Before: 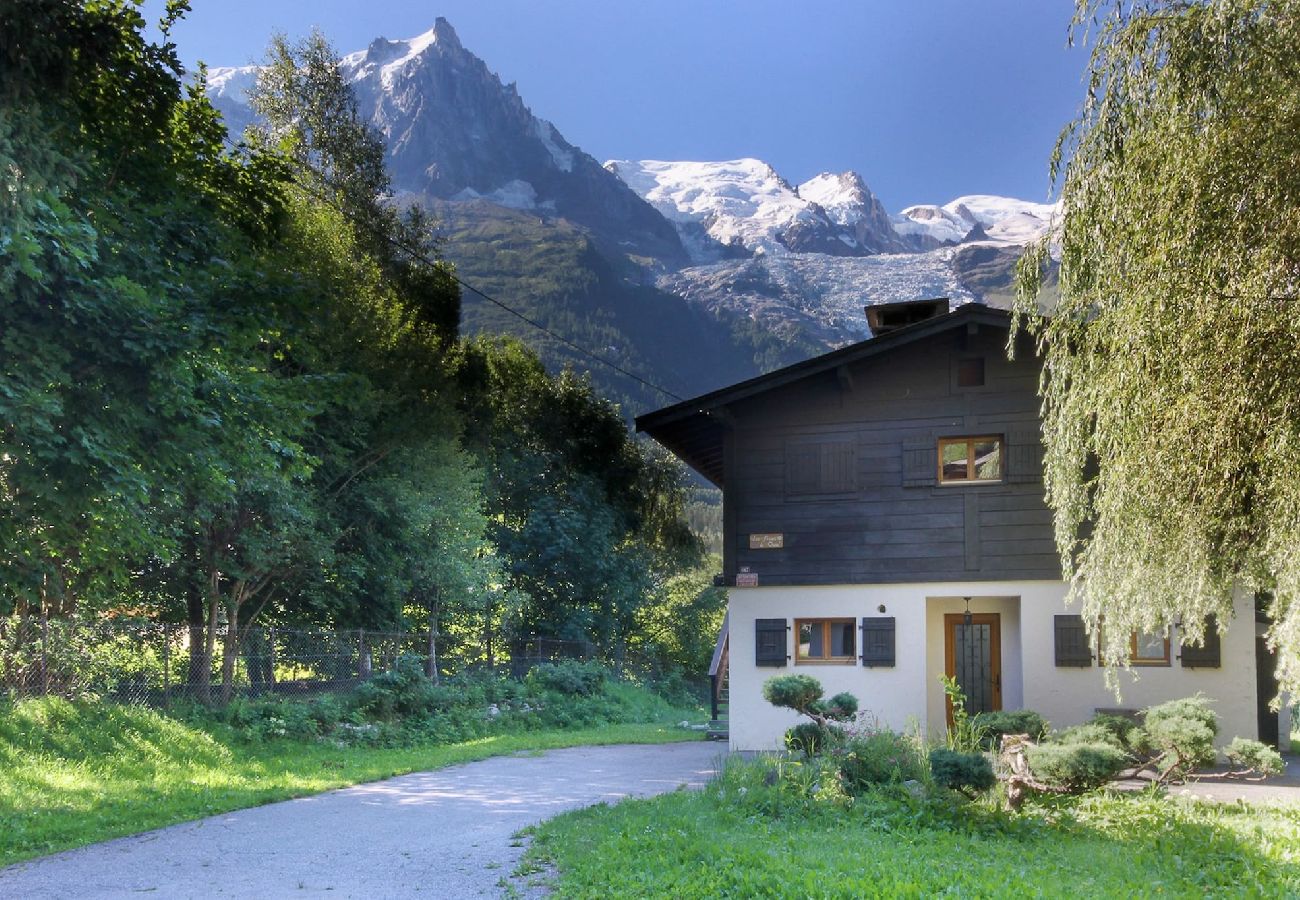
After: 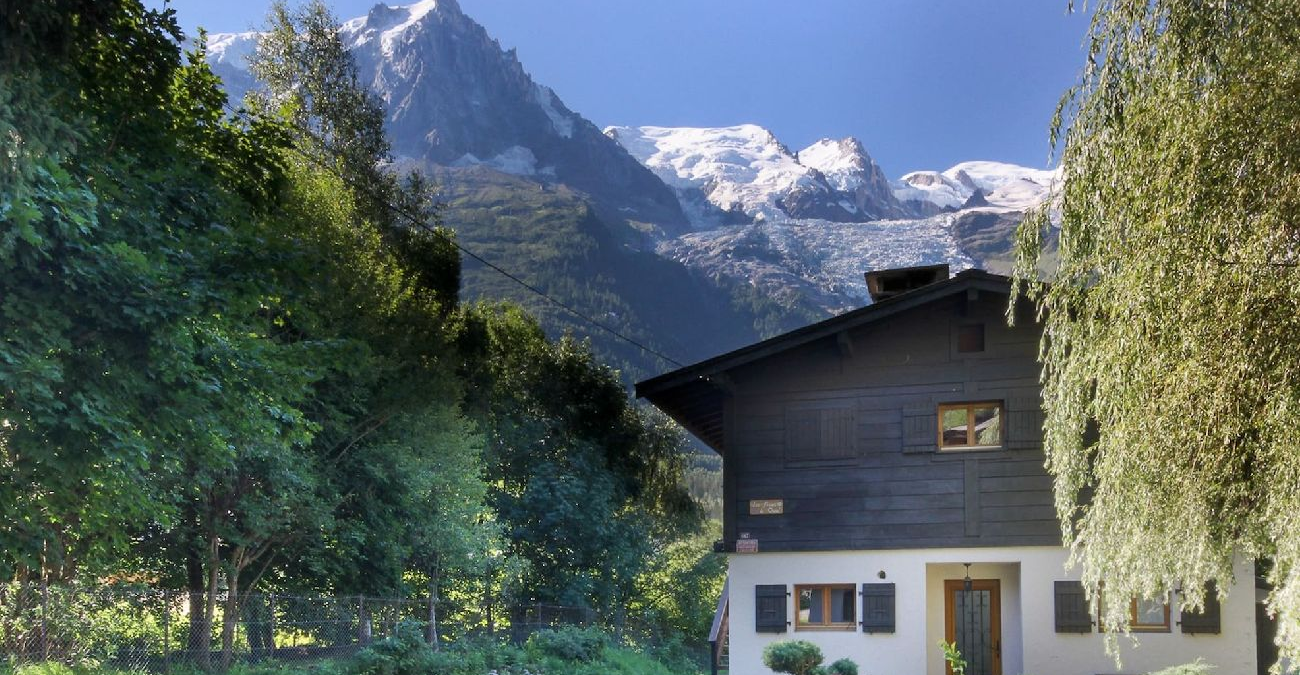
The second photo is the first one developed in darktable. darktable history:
local contrast: mode bilateral grid, contrast 15, coarseness 36, detail 105%, midtone range 0.2
crop: top 3.857%, bottom 21.132%
